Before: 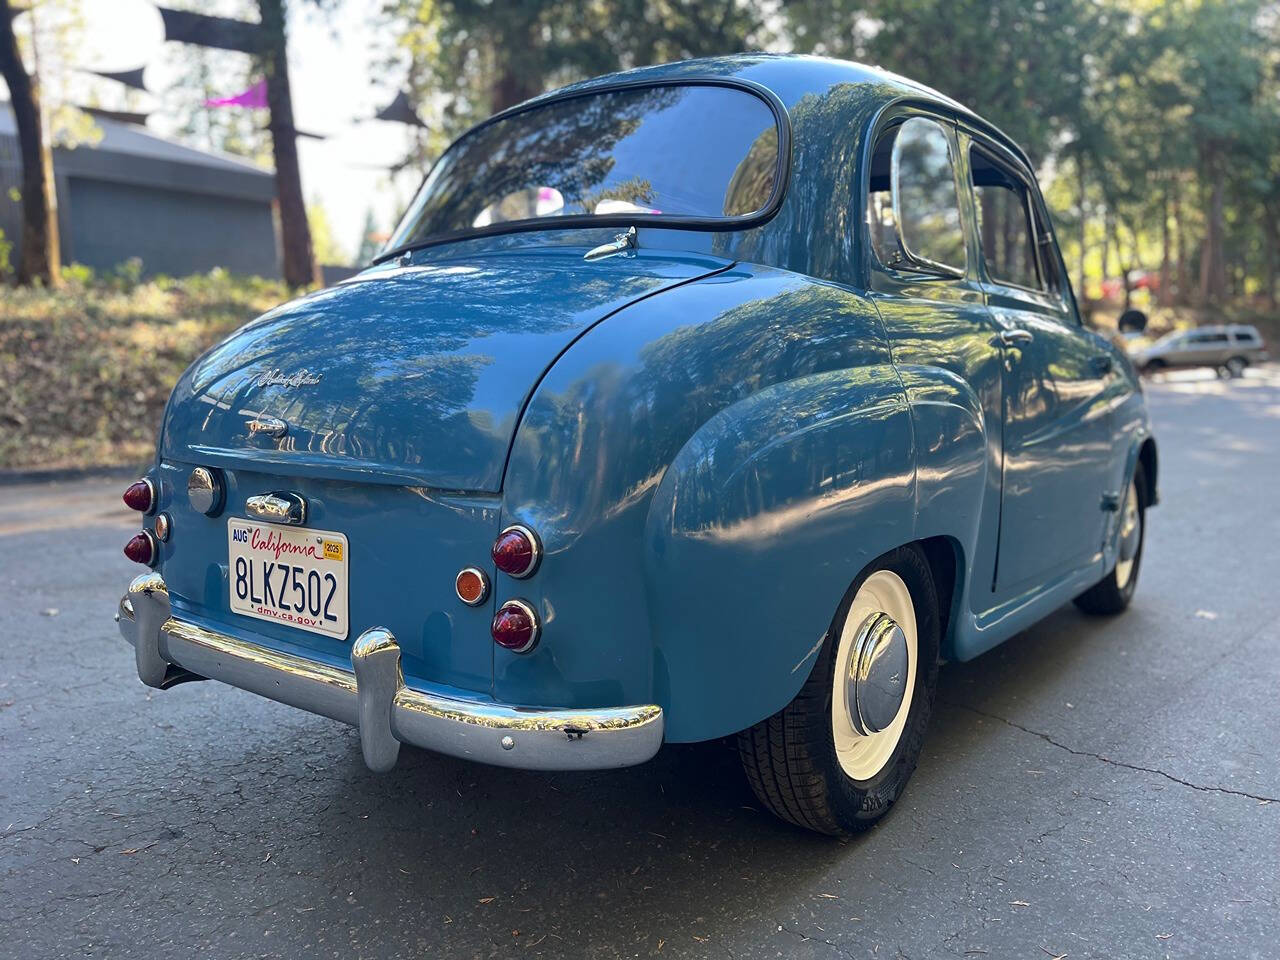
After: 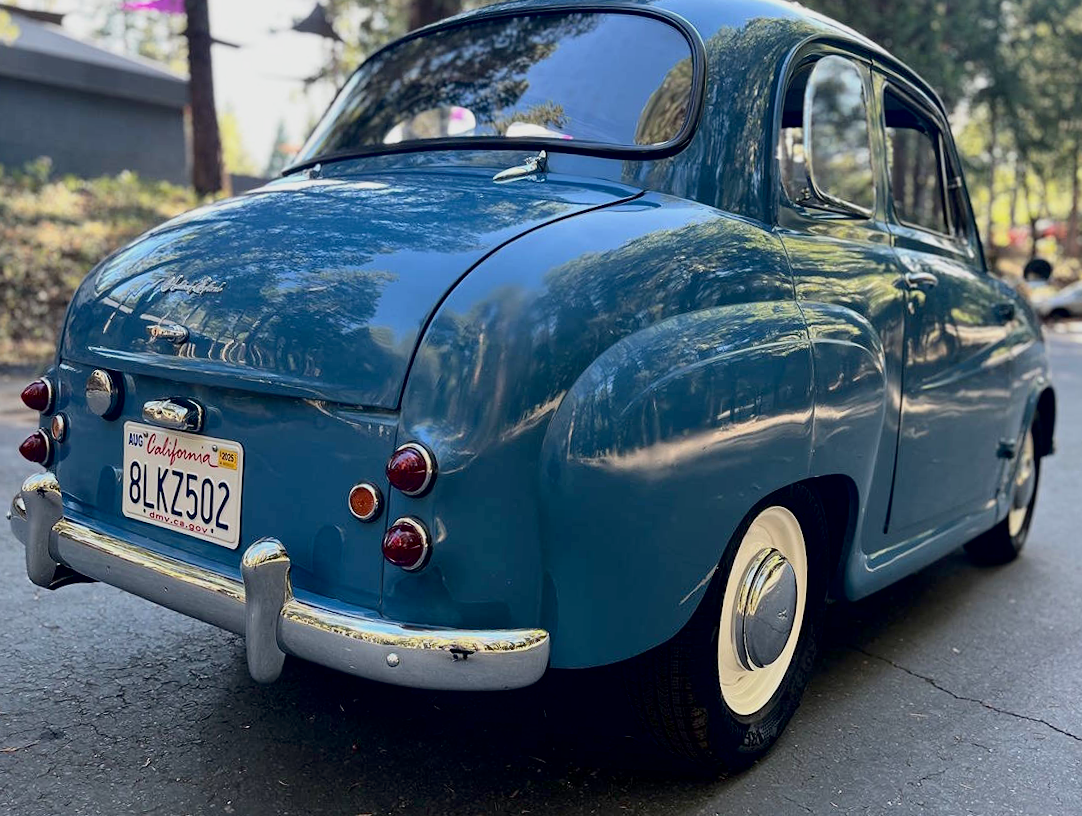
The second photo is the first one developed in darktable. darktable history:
crop and rotate: angle -2.84°, left 5.323%, top 5.229%, right 4.617%, bottom 4.246%
tone curve: curves: ch0 [(0, 0) (0.004, 0.001) (0.133, 0.112) (0.325, 0.362) (0.832, 0.893) (1, 1)], color space Lab, independent channels, preserve colors none
exposure: black level correction 0.011, exposure -0.482 EV, compensate exposure bias true, compensate highlight preservation false
